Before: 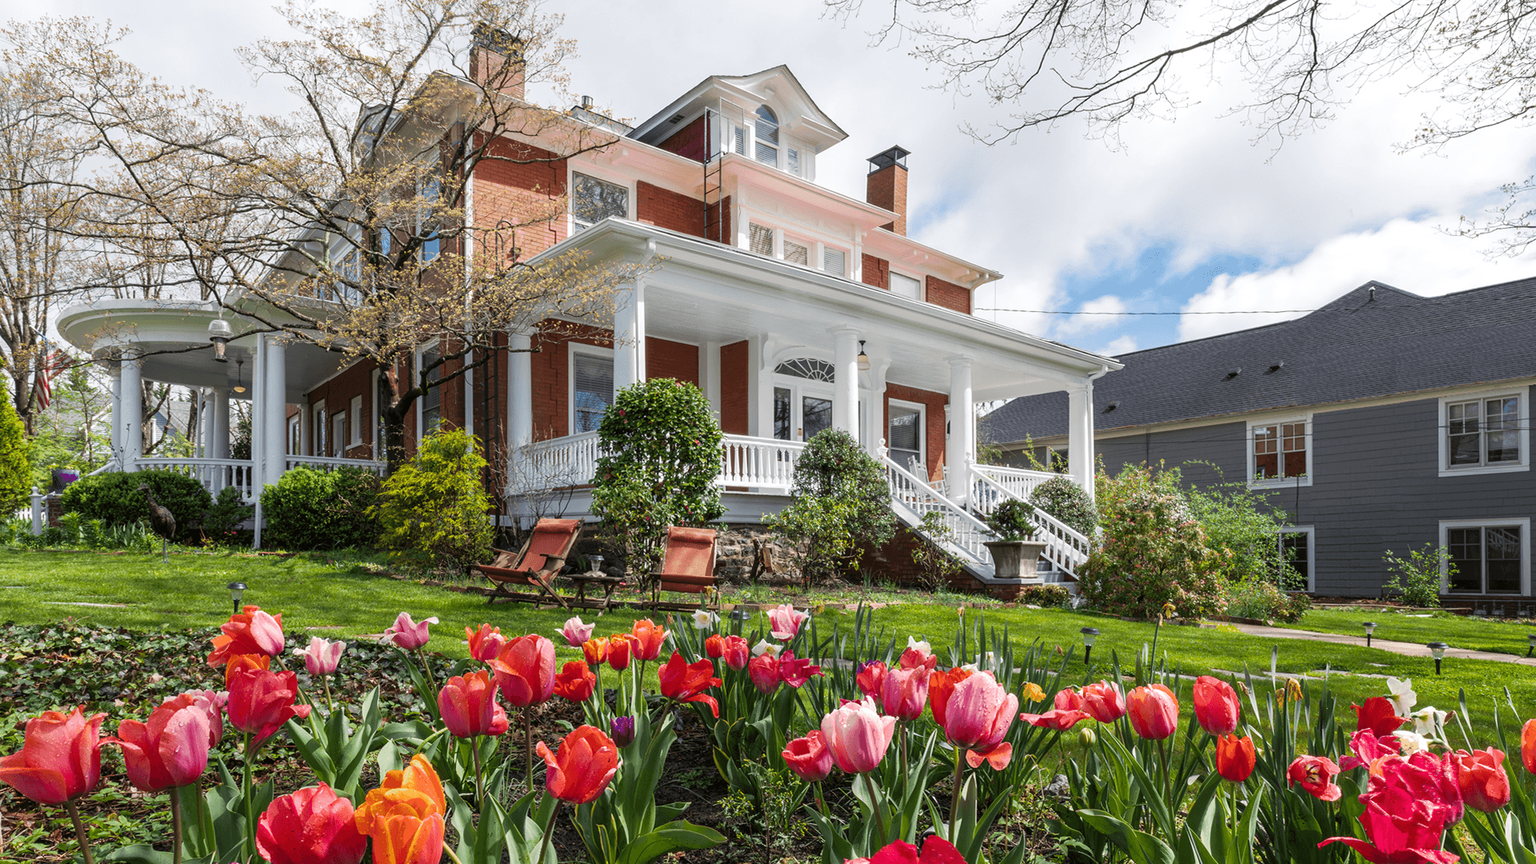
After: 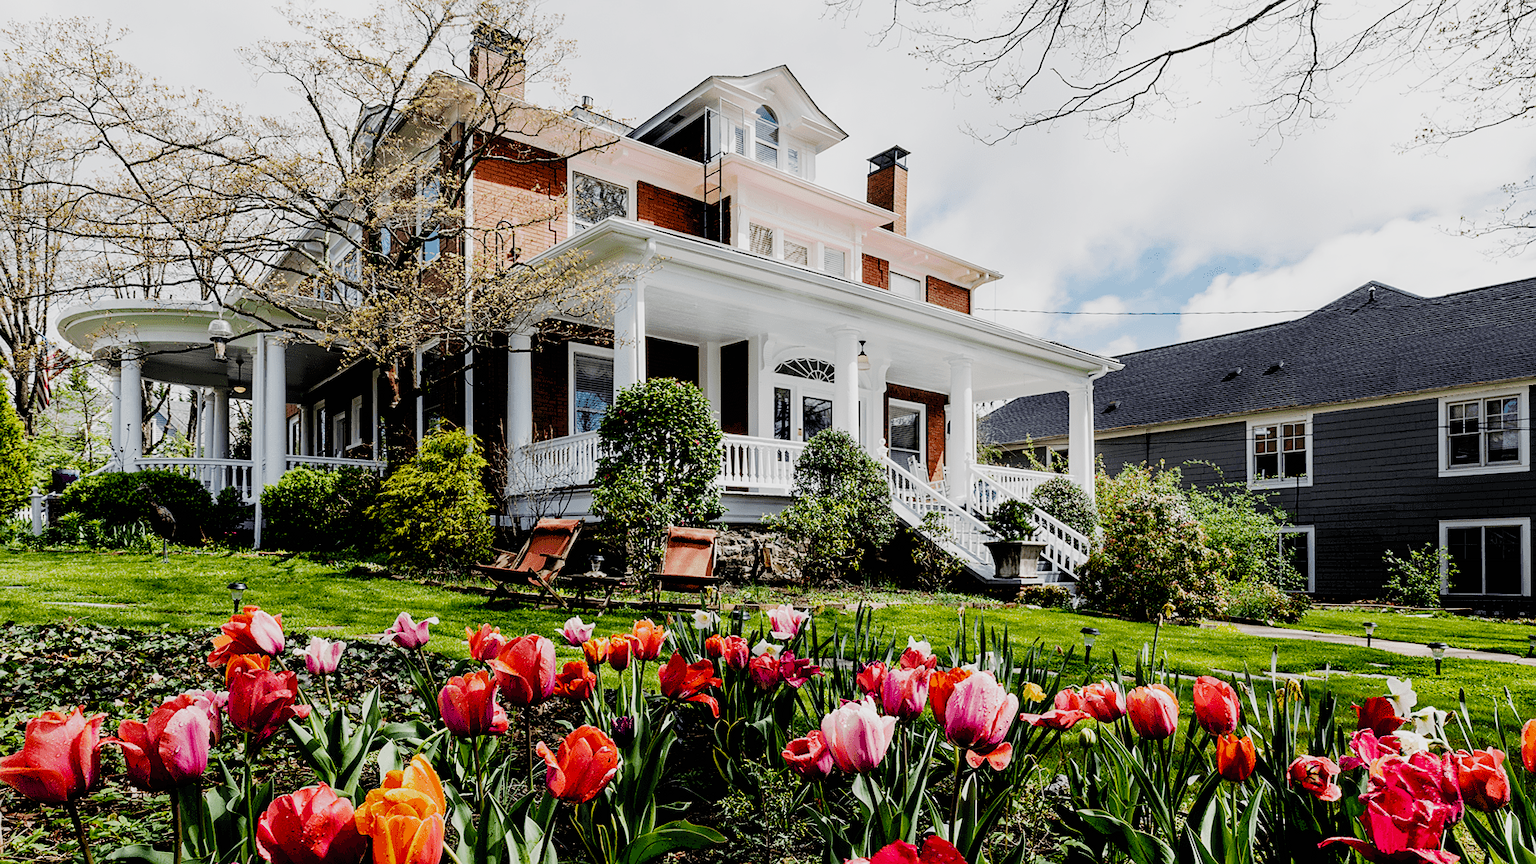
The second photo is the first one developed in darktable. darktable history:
filmic rgb: black relative exposure -2.85 EV, white relative exposure 4.56 EV, hardness 1.77, contrast 1.25, preserve chrominance no, color science v5 (2021)
sharpen: radius 1.559, amount 0.373, threshold 1.271
tone equalizer: -8 EV -0.417 EV, -7 EV -0.389 EV, -6 EV -0.333 EV, -5 EV -0.222 EV, -3 EV 0.222 EV, -2 EV 0.333 EV, -1 EV 0.389 EV, +0 EV 0.417 EV, edges refinement/feathering 500, mask exposure compensation -1.57 EV, preserve details no
